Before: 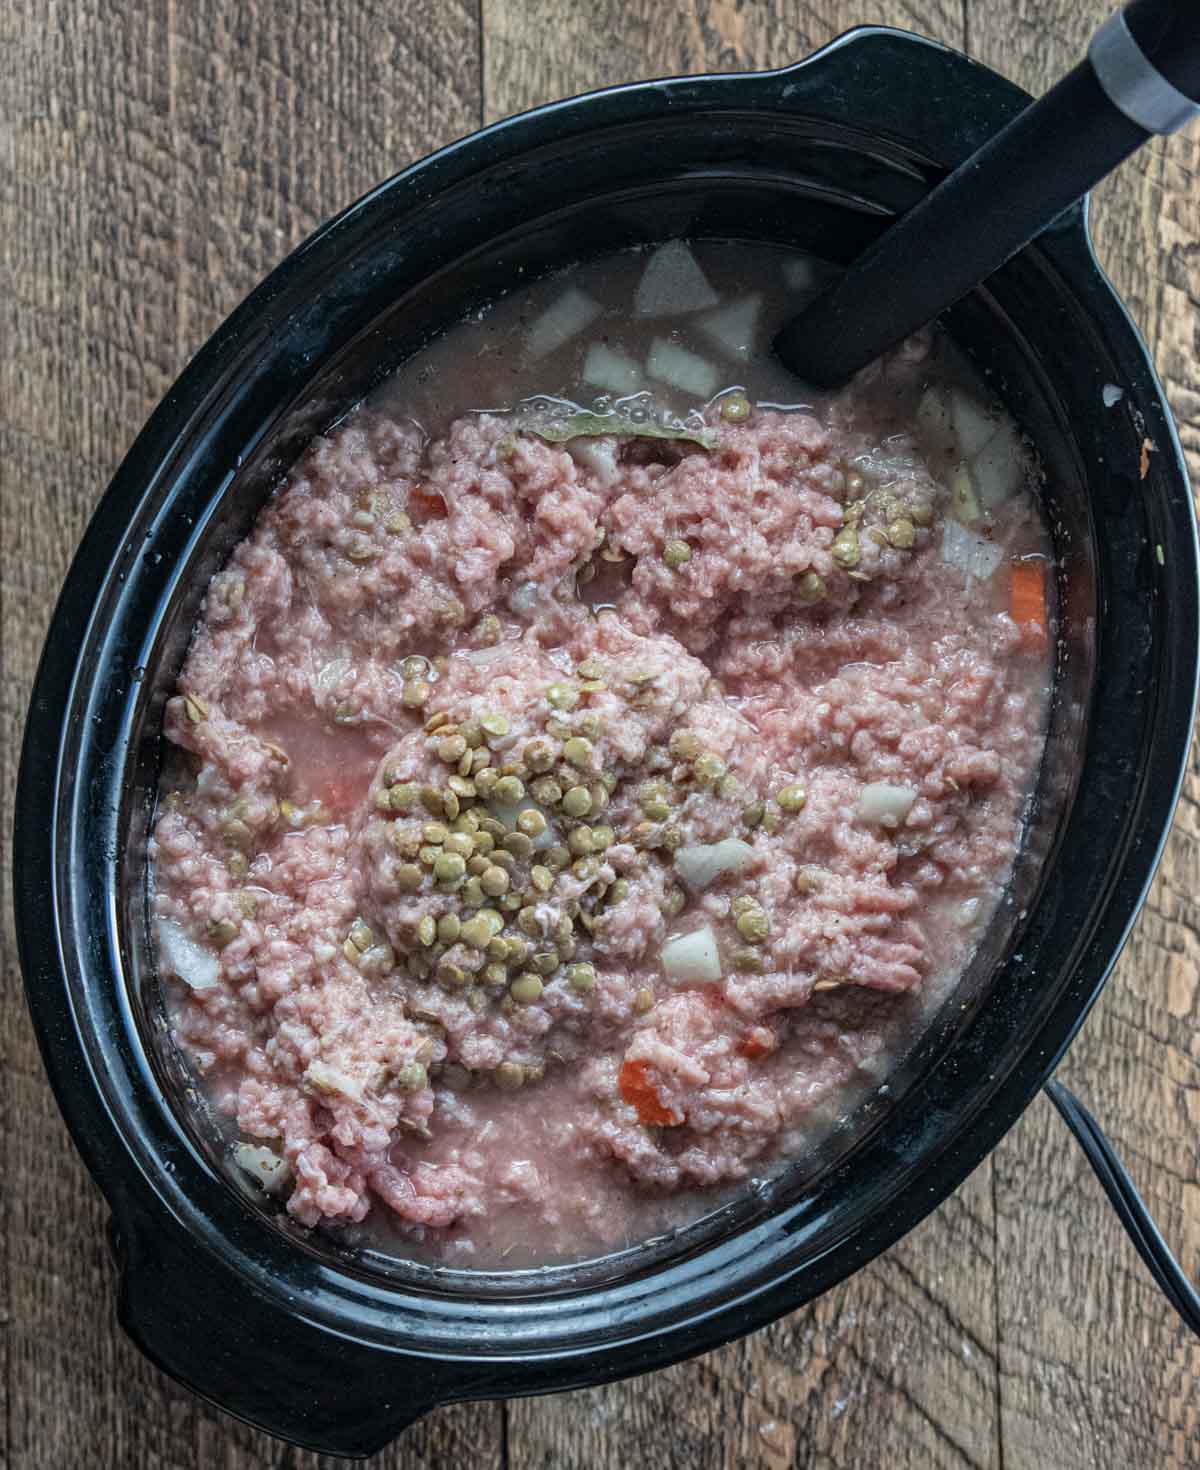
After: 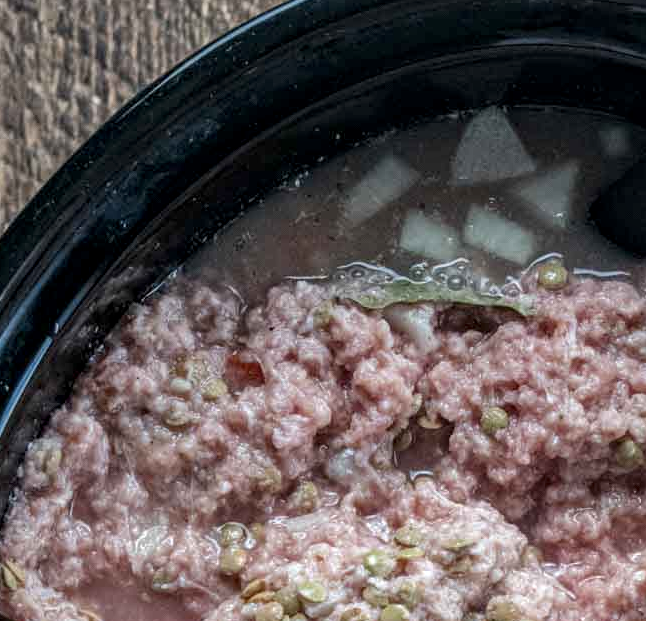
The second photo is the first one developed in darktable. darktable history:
crop: left 15.306%, top 9.065%, right 30.789%, bottom 48.638%
local contrast: detail 130%
tone equalizer: -8 EV -1.84 EV, -7 EV -1.16 EV, -6 EV -1.62 EV, smoothing diameter 25%, edges refinement/feathering 10, preserve details guided filter
color zones: curves: ch0 [(0, 0.444) (0.143, 0.442) (0.286, 0.441) (0.429, 0.441) (0.571, 0.441) (0.714, 0.441) (0.857, 0.442) (1, 0.444)]
